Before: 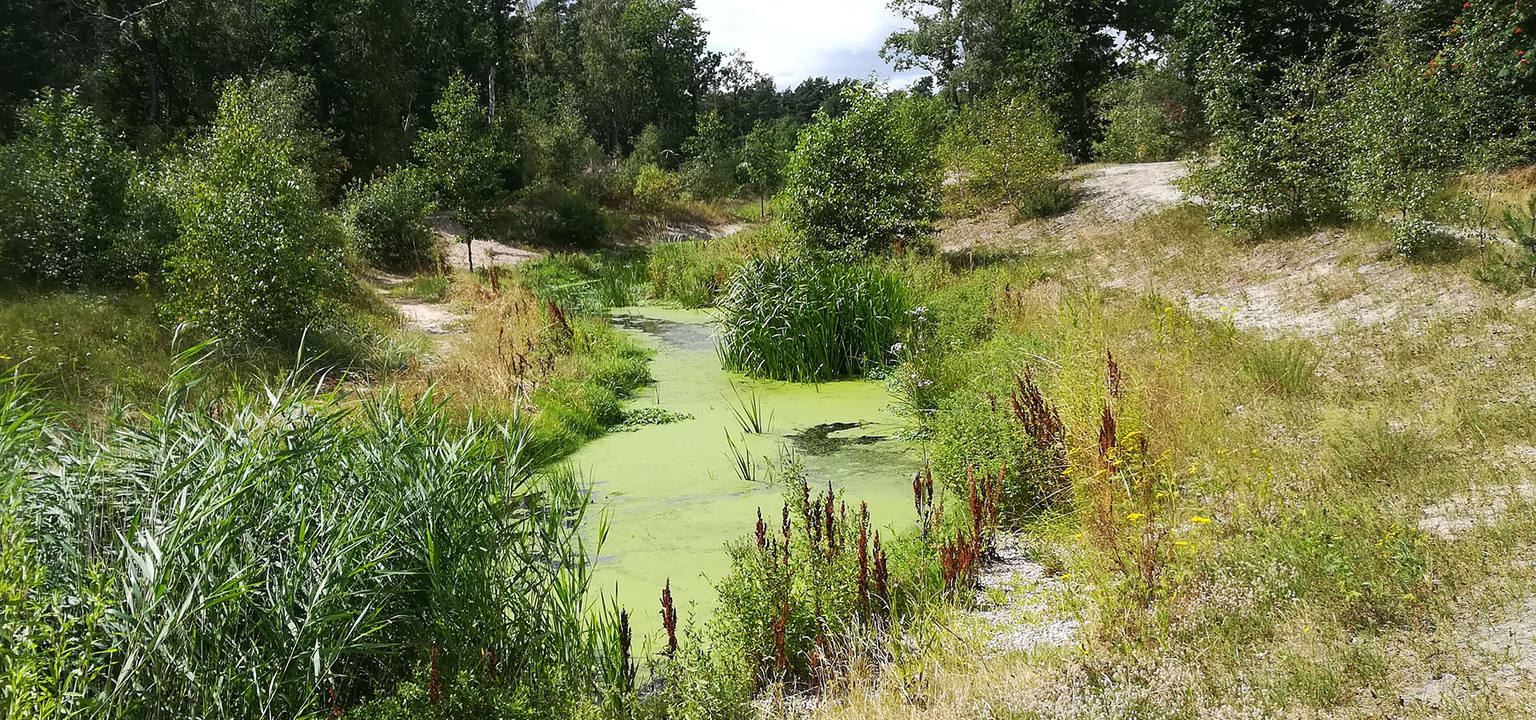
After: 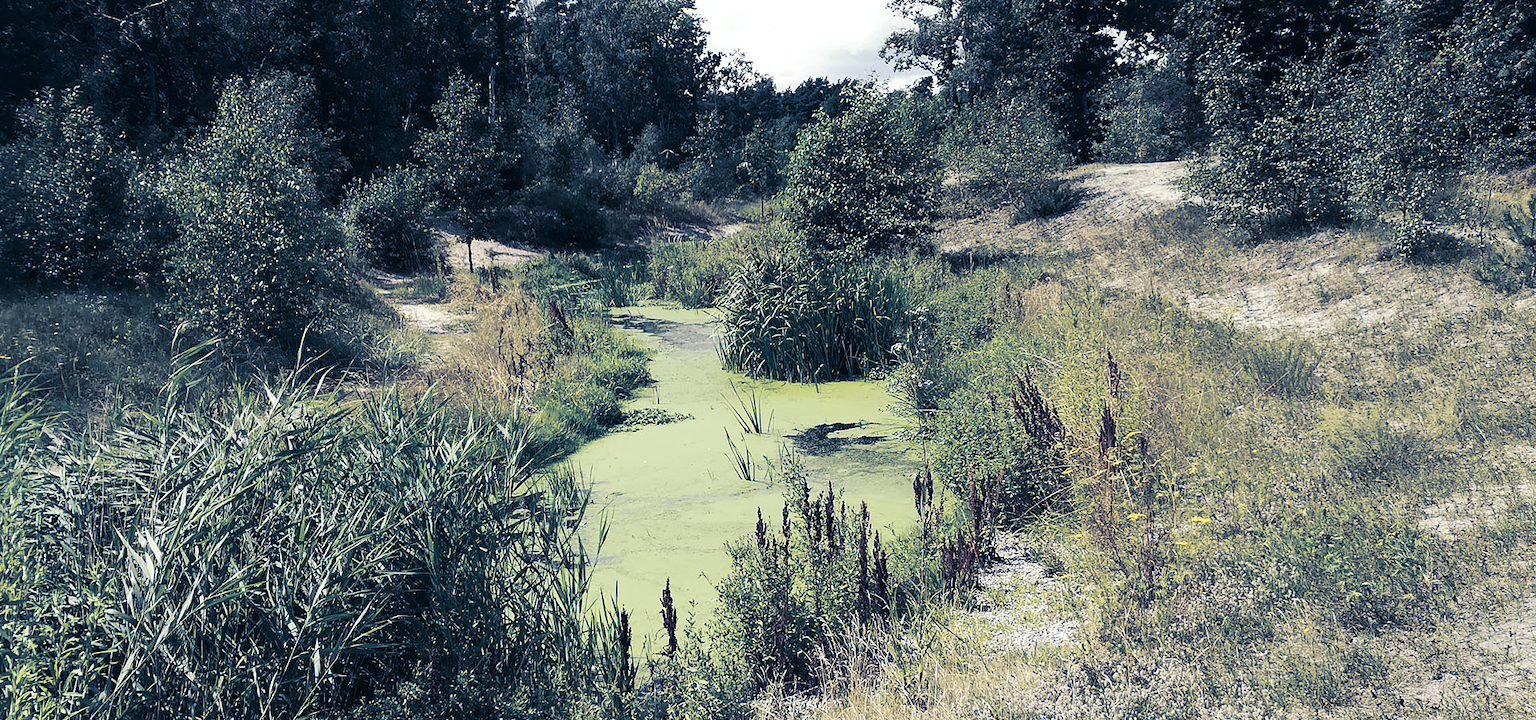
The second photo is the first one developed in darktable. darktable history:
split-toning: shadows › hue 226.8°, shadows › saturation 0.84
exposure: exposure 0.014 EV, compensate highlight preservation false
contrast brightness saturation: contrast 0.1, saturation -0.36
